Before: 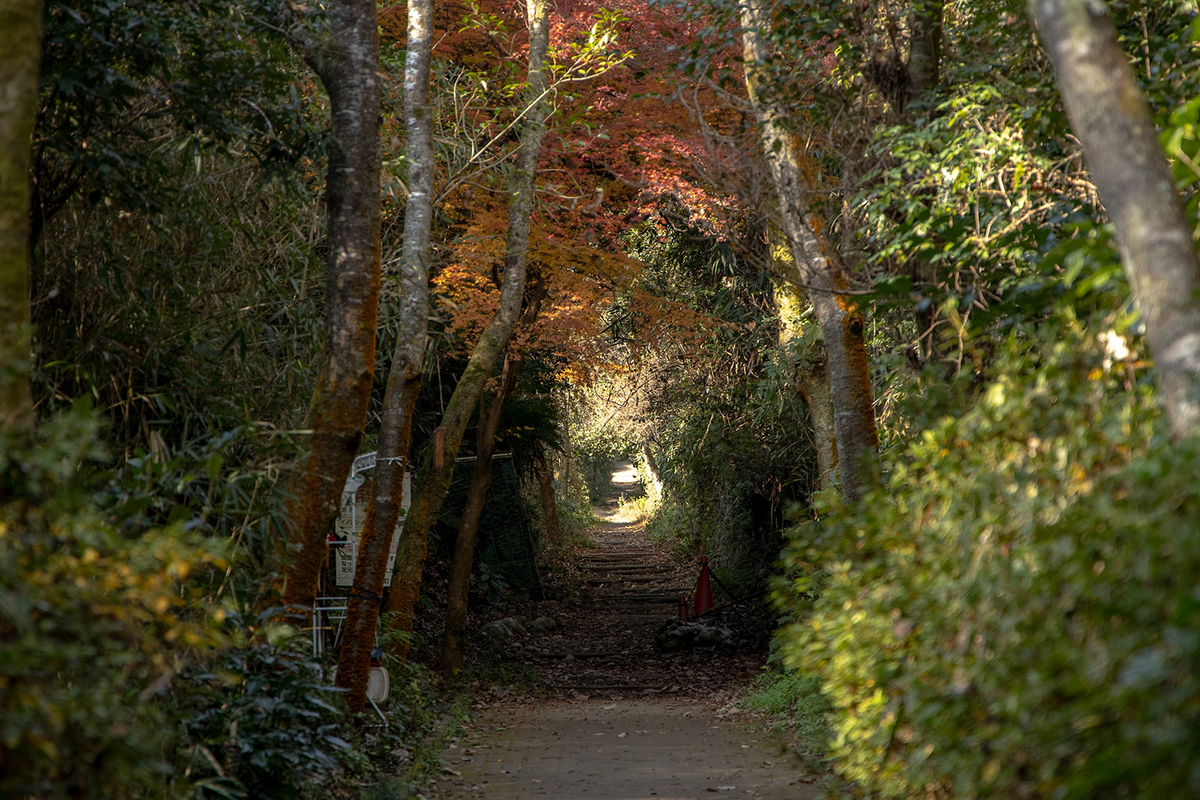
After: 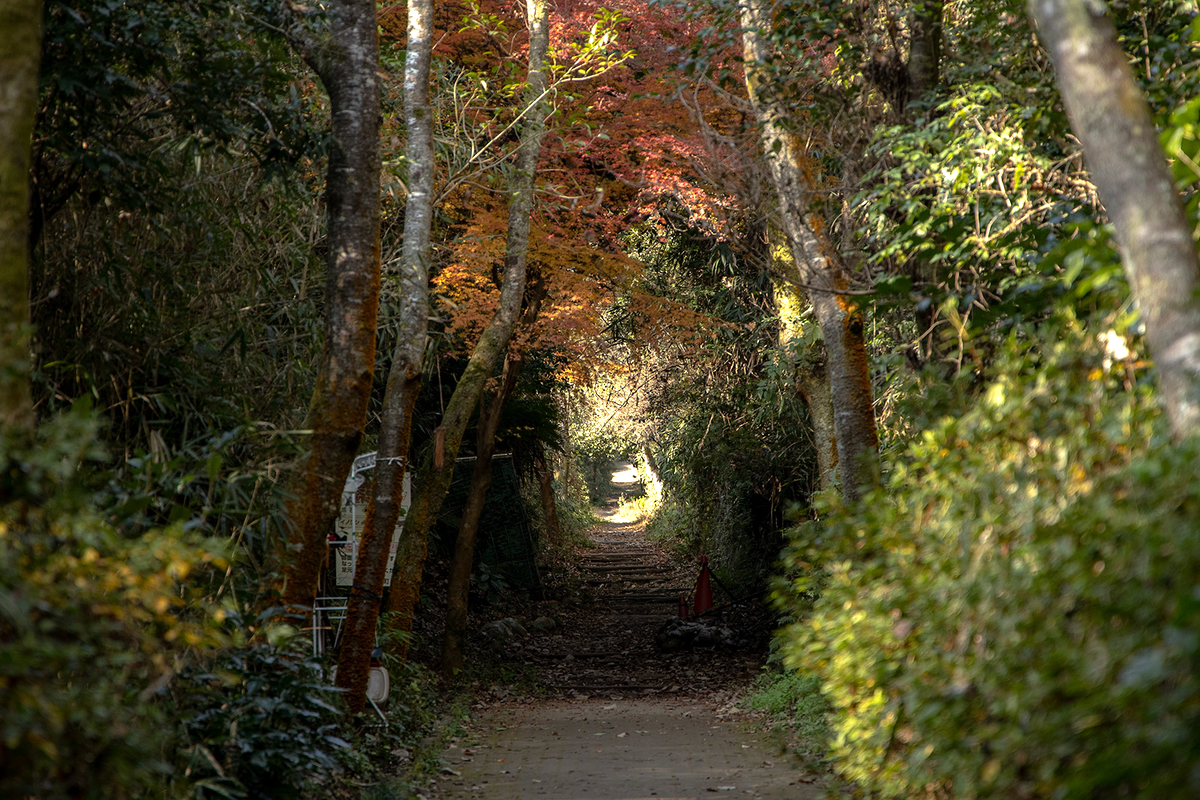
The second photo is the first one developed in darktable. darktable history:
tone equalizer: -8 EV -0.41 EV, -7 EV -0.388 EV, -6 EV -0.366 EV, -5 EV -0.224 EV, -3 EV 0.234 EV, -2 EV 0.328 EV, -1 EV 0.381 EV, +0 EV 0.442 EV
